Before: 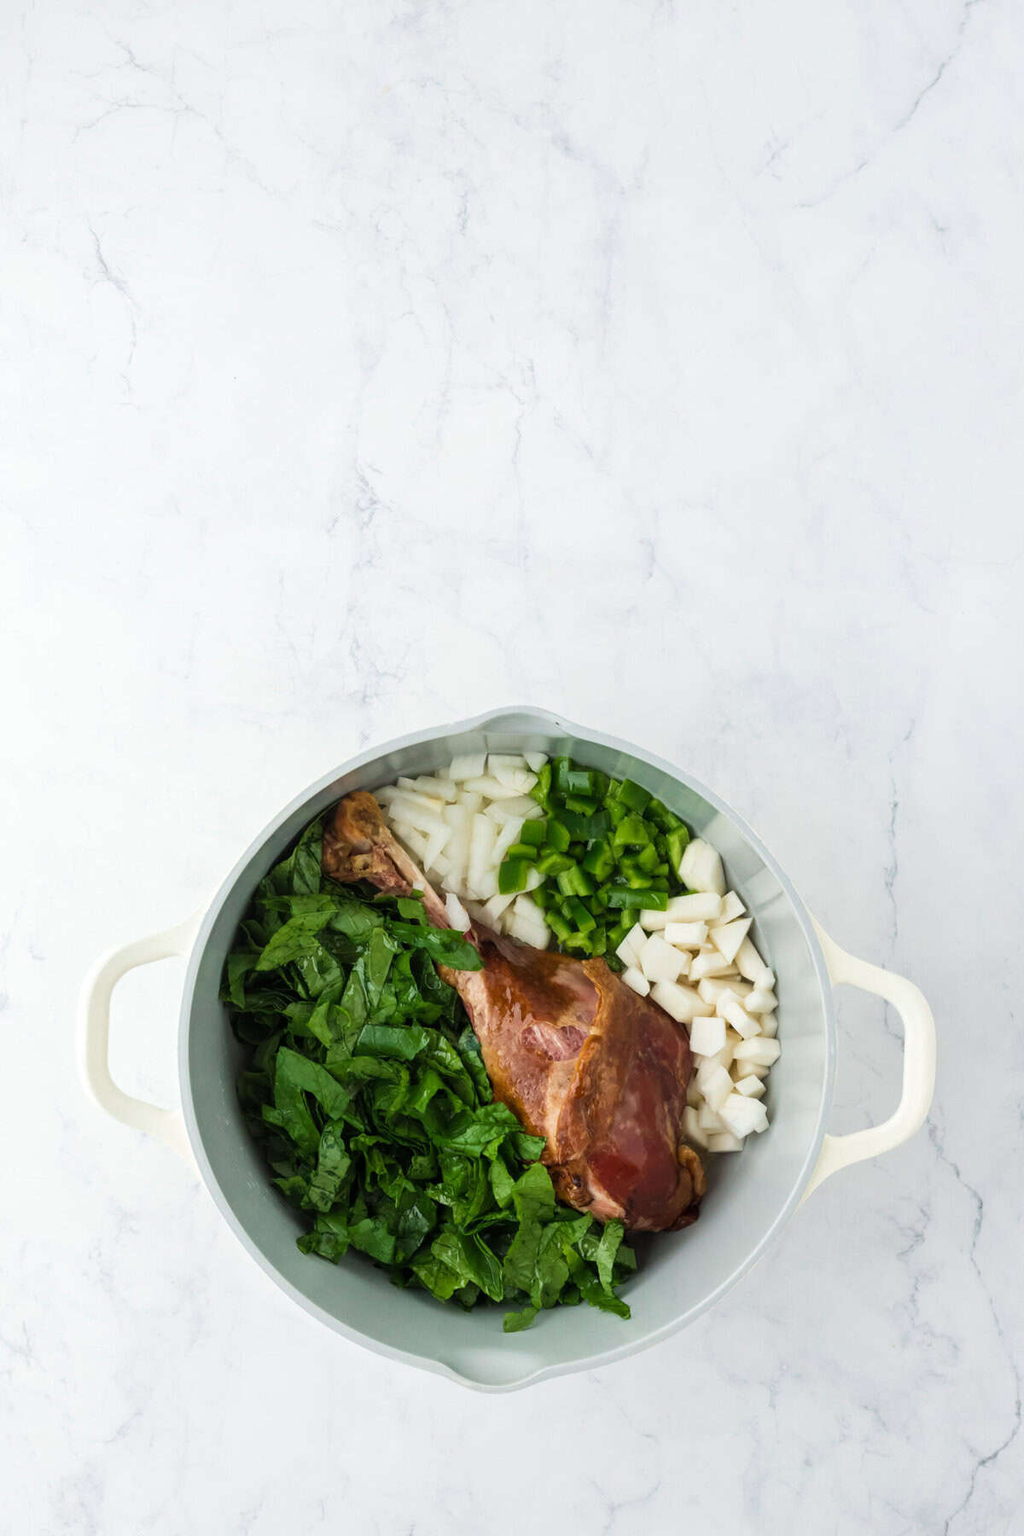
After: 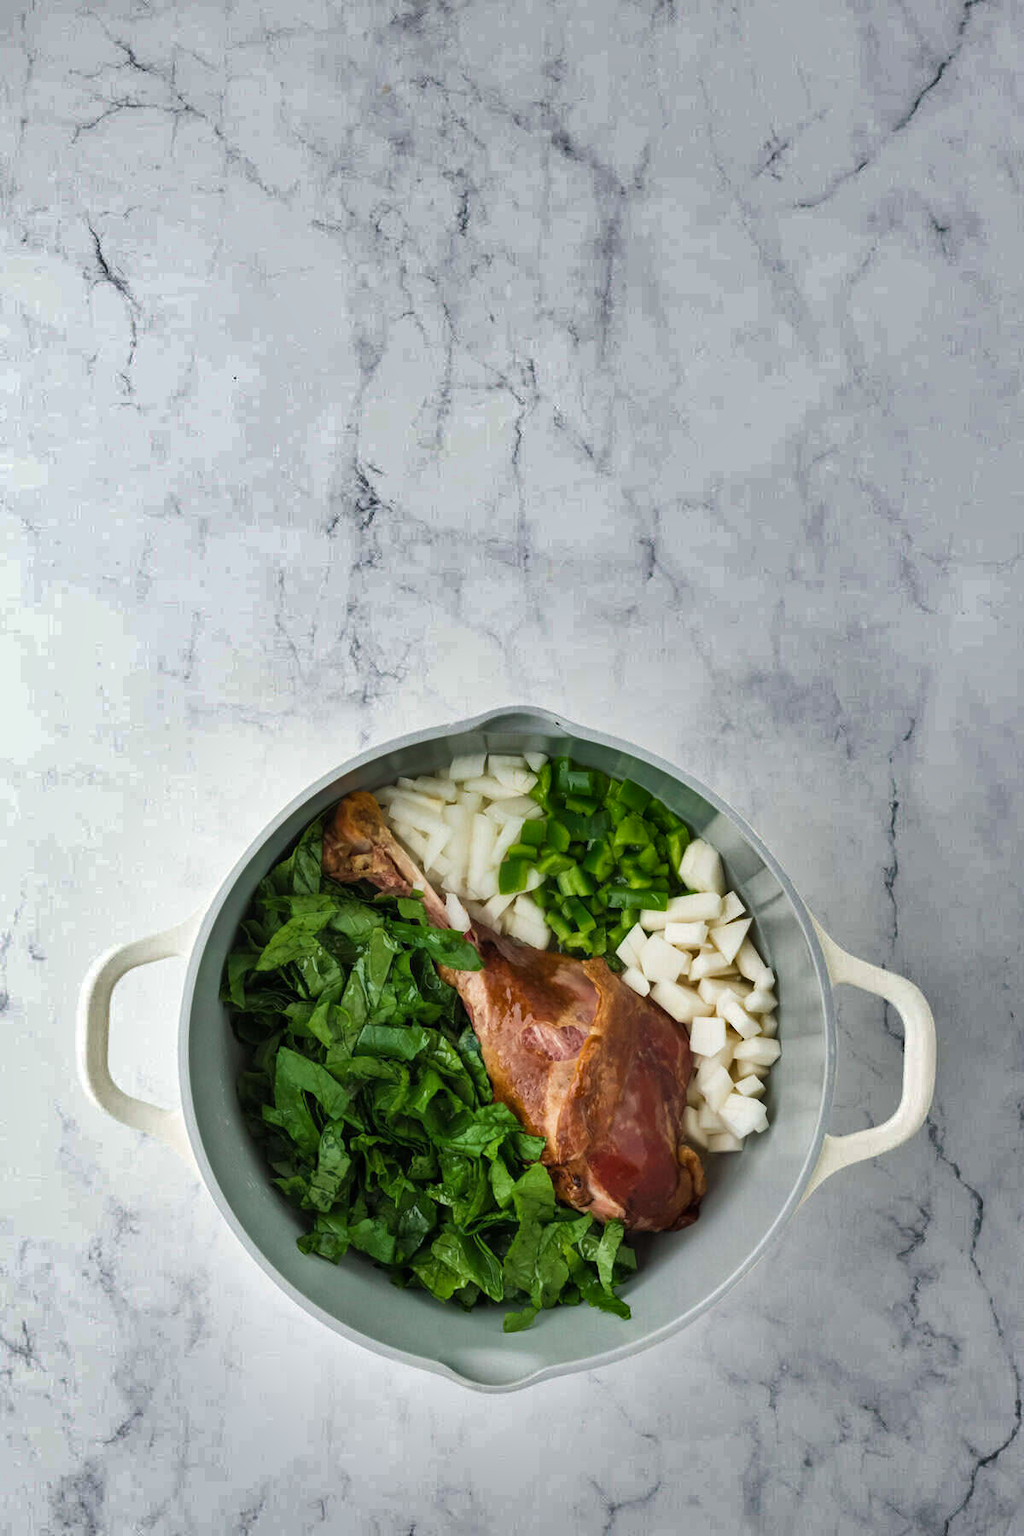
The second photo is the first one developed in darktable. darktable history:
shadows and highlights: shadows 20.73, highlights -81.6, soften with gaussian
